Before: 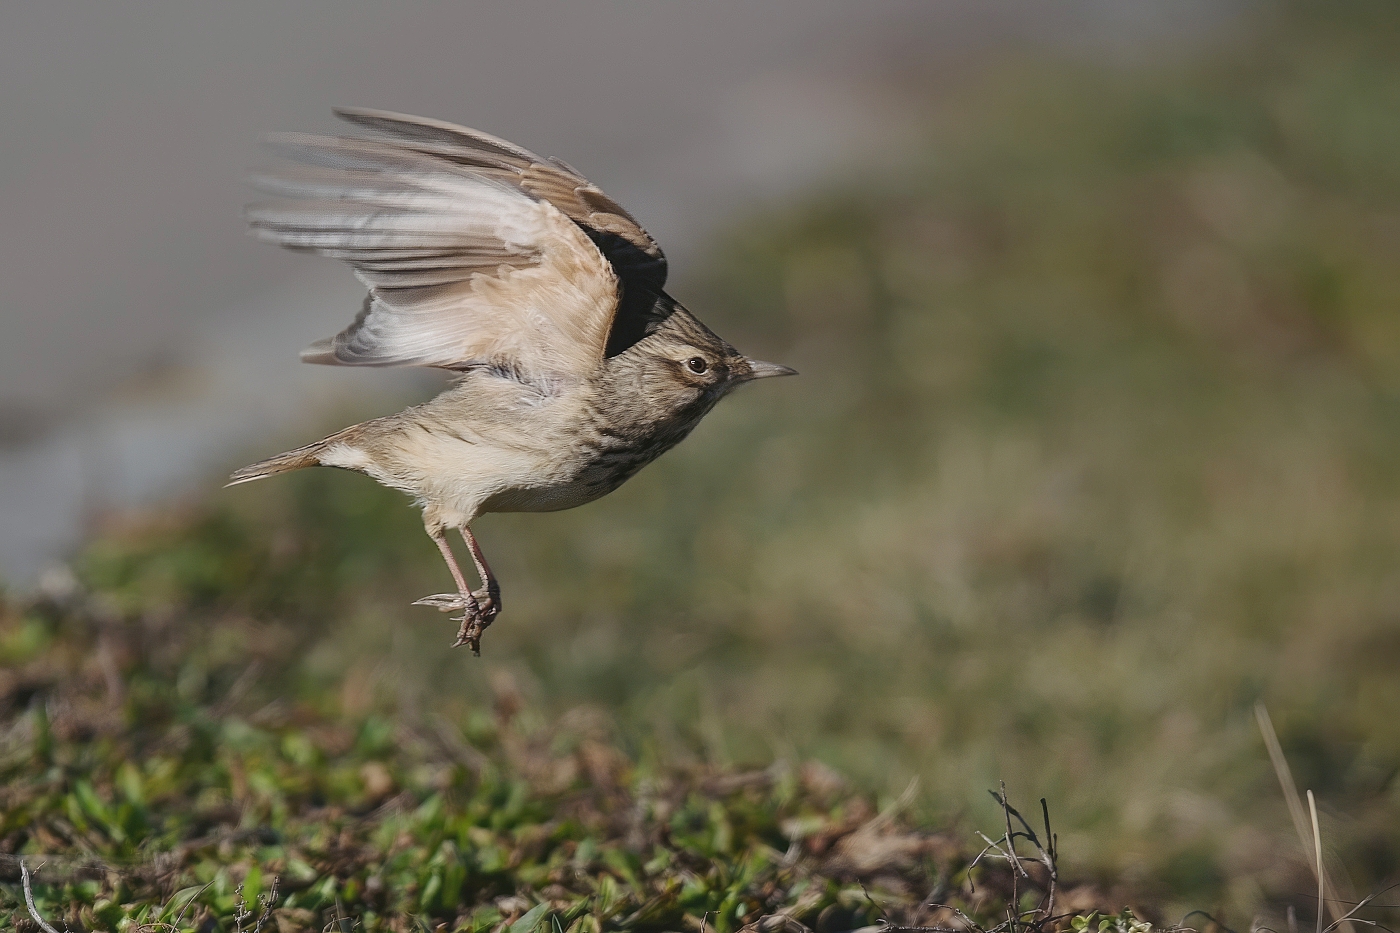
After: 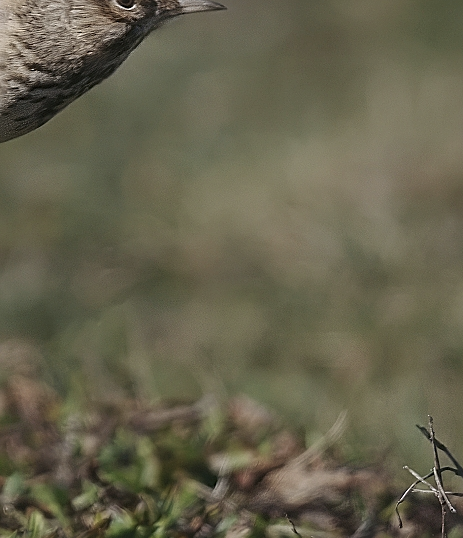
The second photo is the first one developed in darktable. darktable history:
color balance: input saturation 80.07%
crop: left 40.878%, top 39.176%, right 25.993%, bottom 3.081%
sharpen: amount 0.6
